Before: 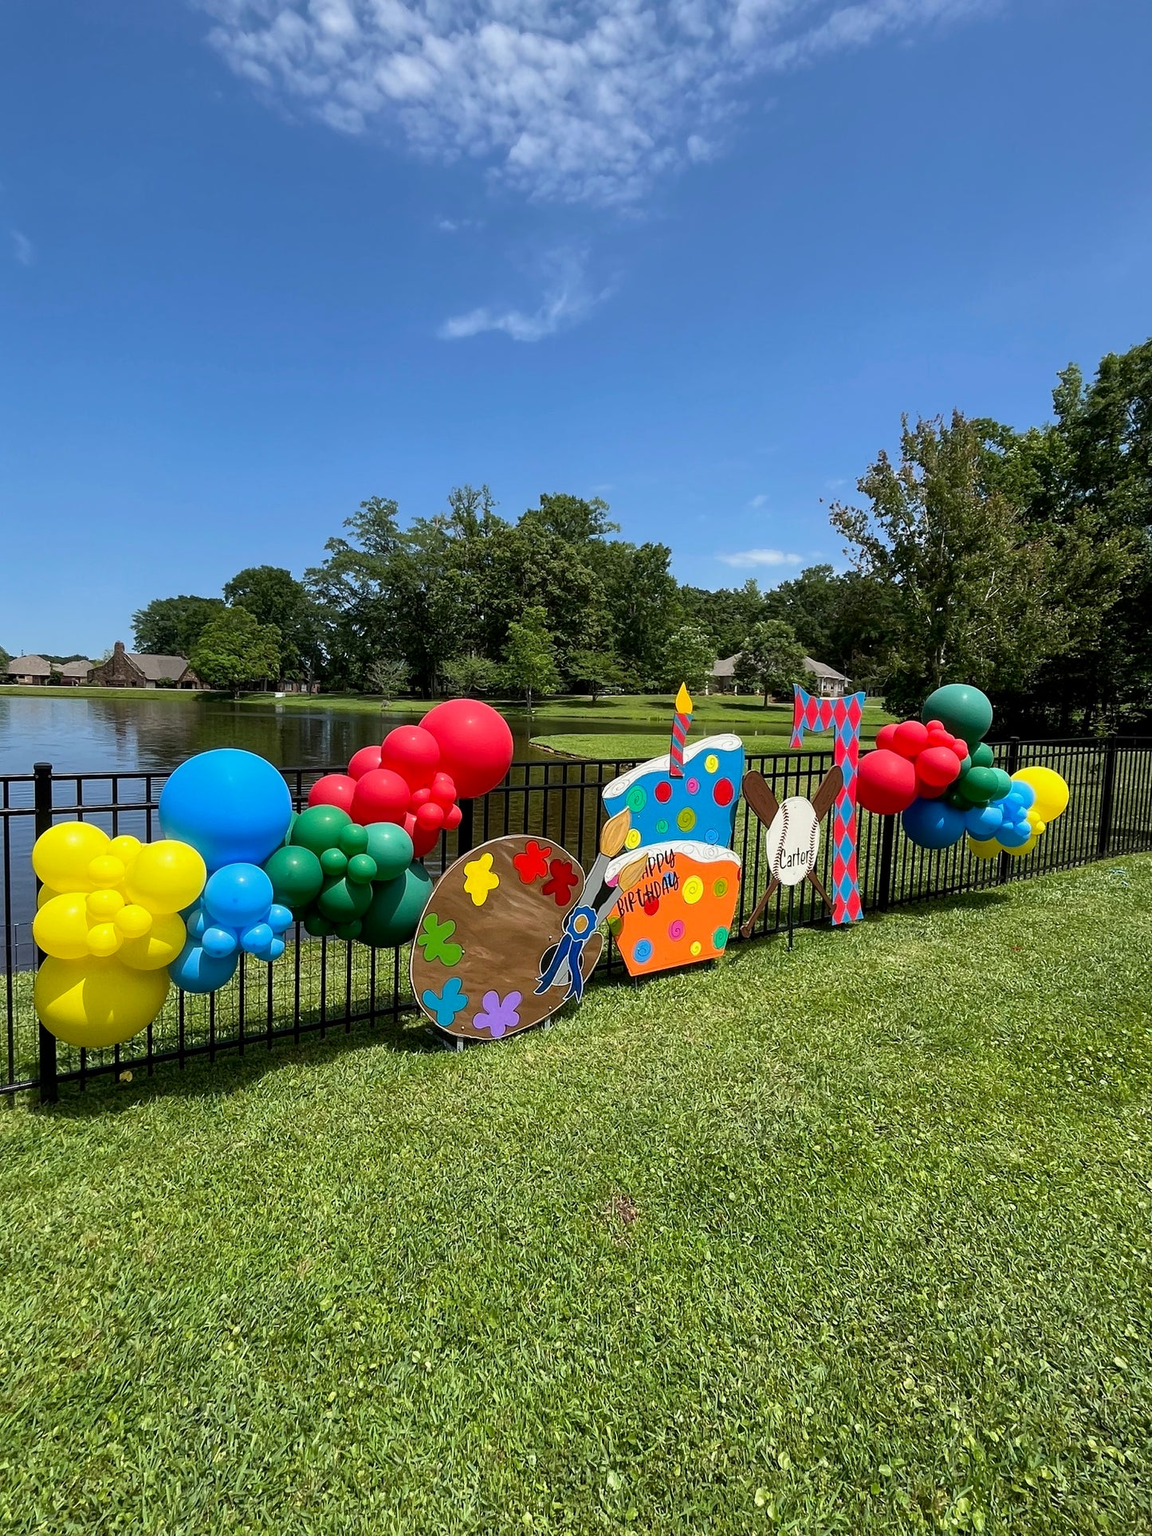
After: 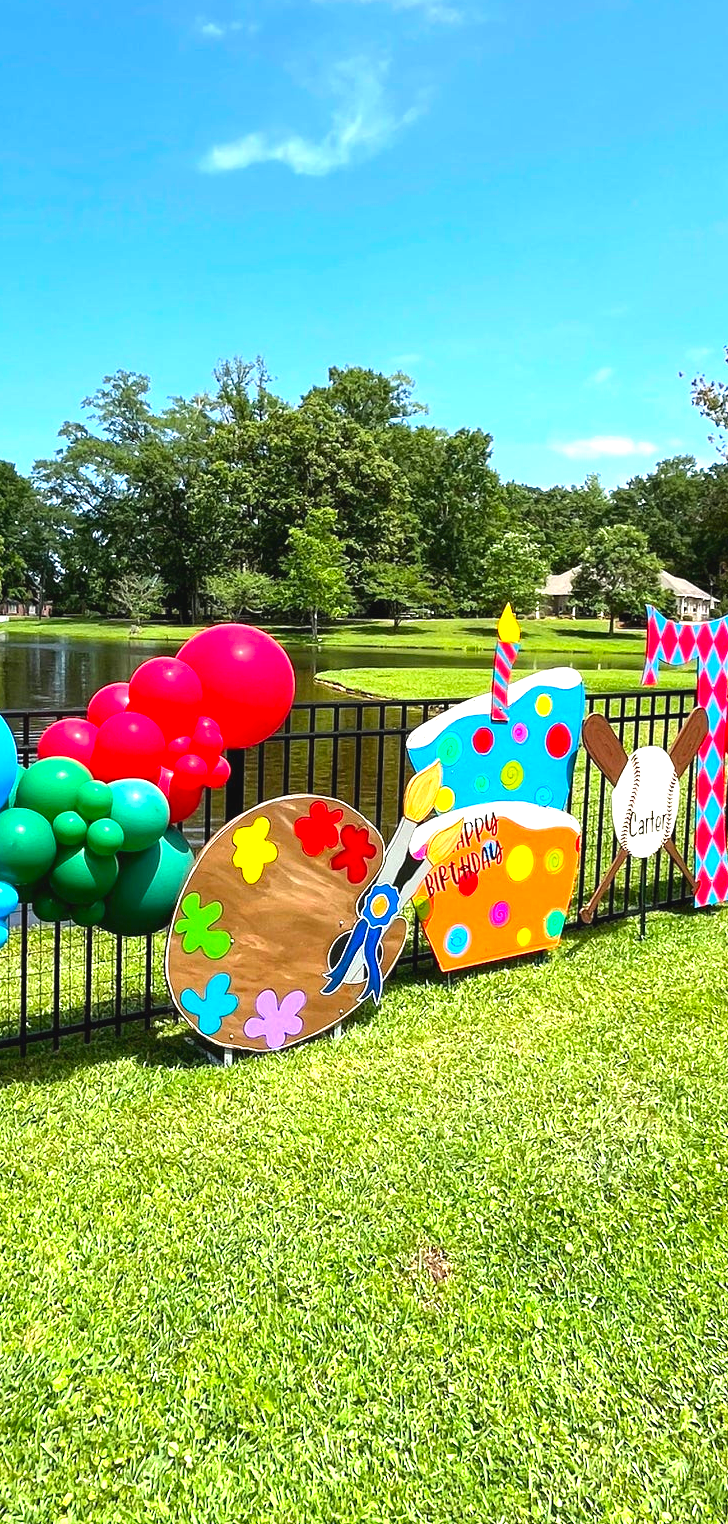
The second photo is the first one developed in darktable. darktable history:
crop and rotate: angle 0.017°, left 24.212%, top 13.188%, right 25.418%, bottom 7.731%
contrast brightness saturation: contrast 0.093, saturation 0.266
exposure: black level correction -0.002, exposure 1.332 EV, compensate highlight preservation false
